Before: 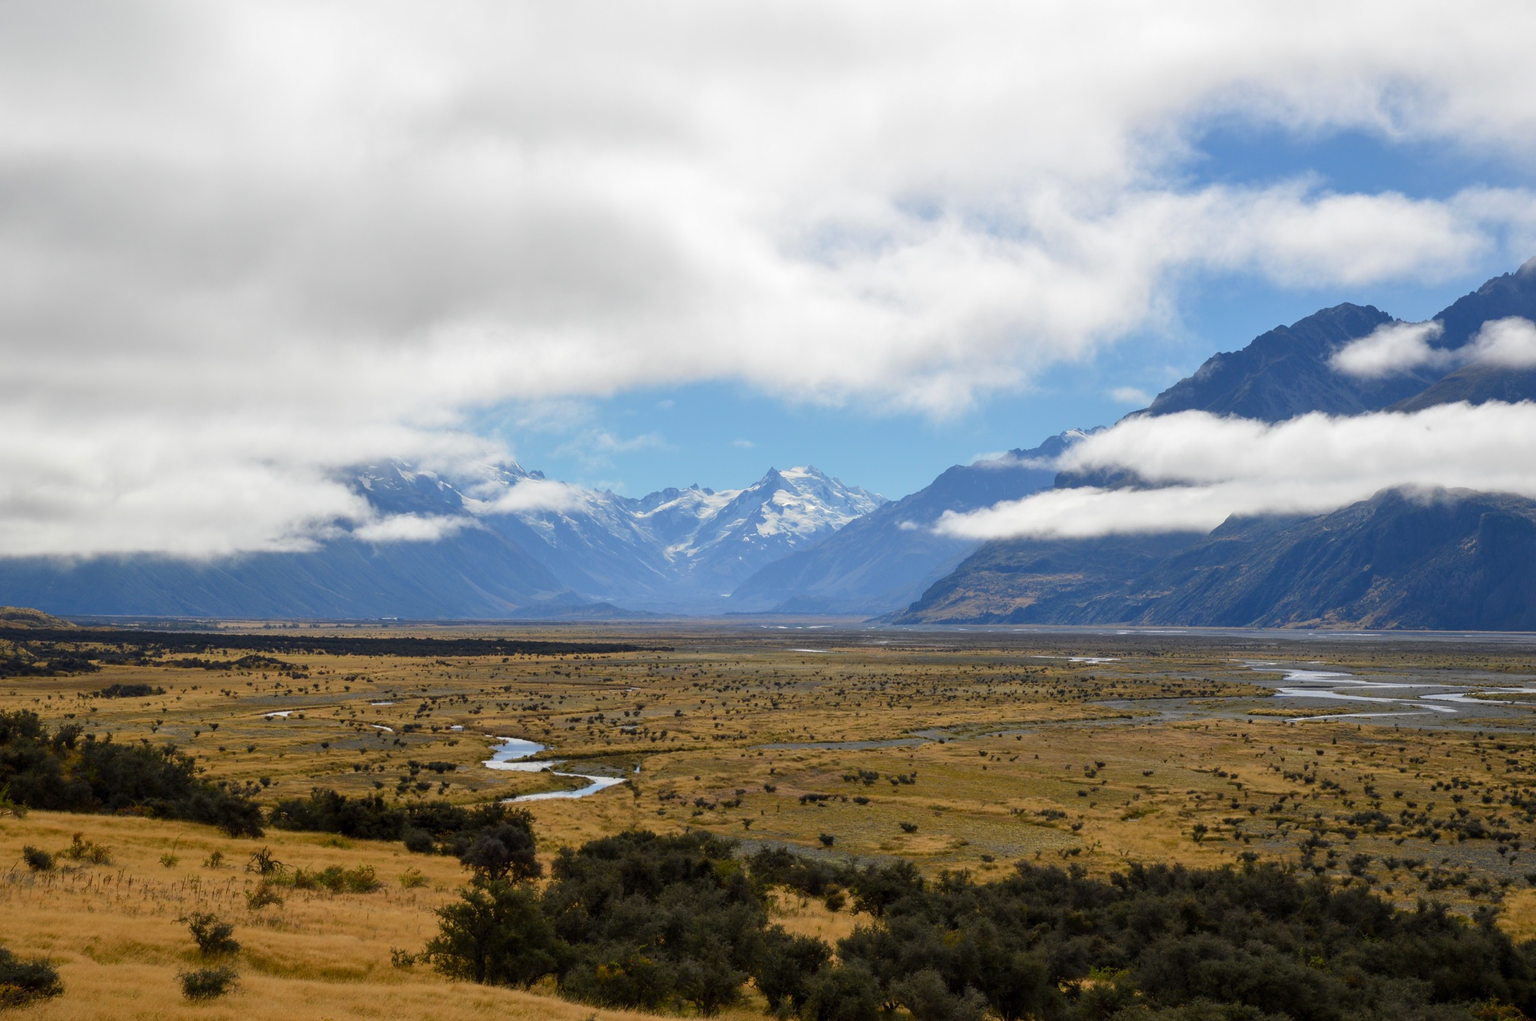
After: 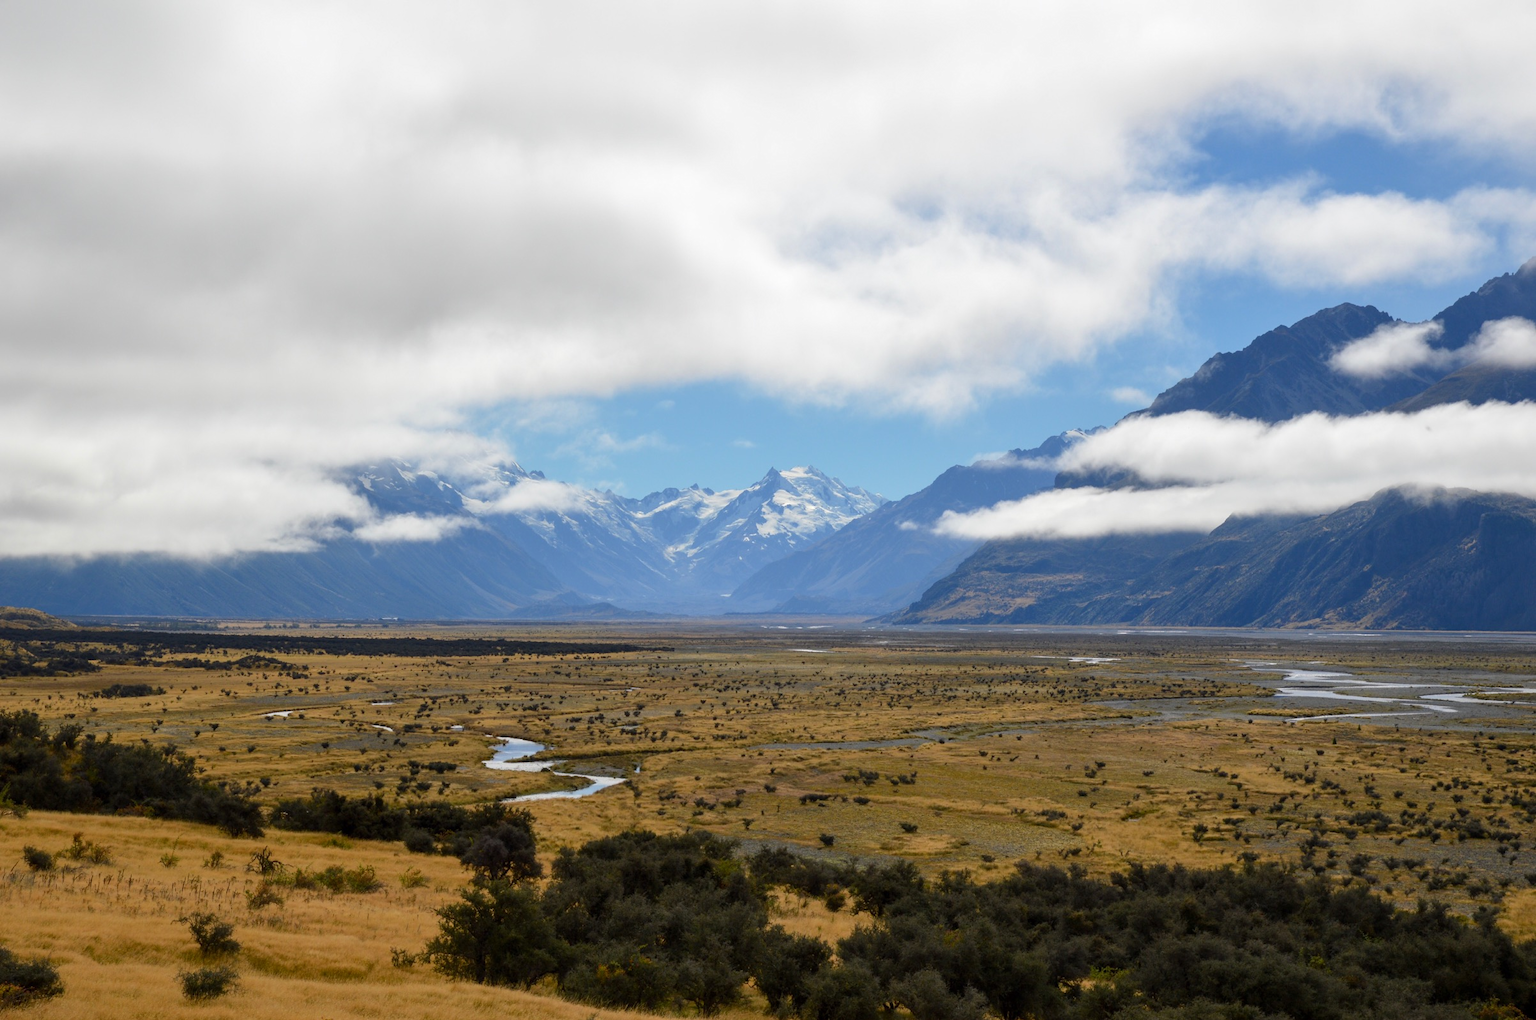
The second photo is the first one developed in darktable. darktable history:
contrast brightness saturation: contrast 0.048
